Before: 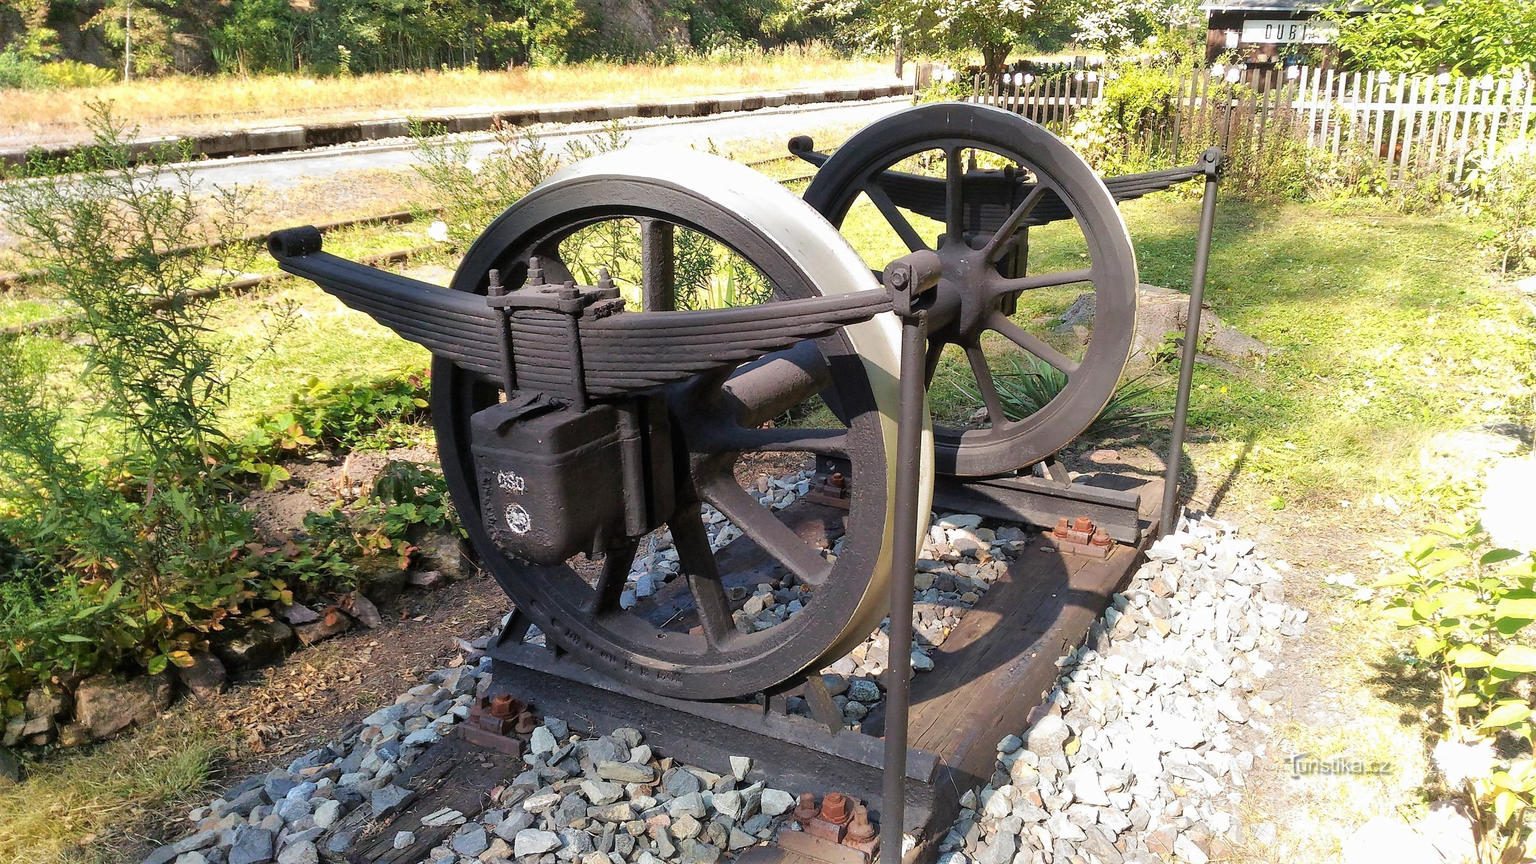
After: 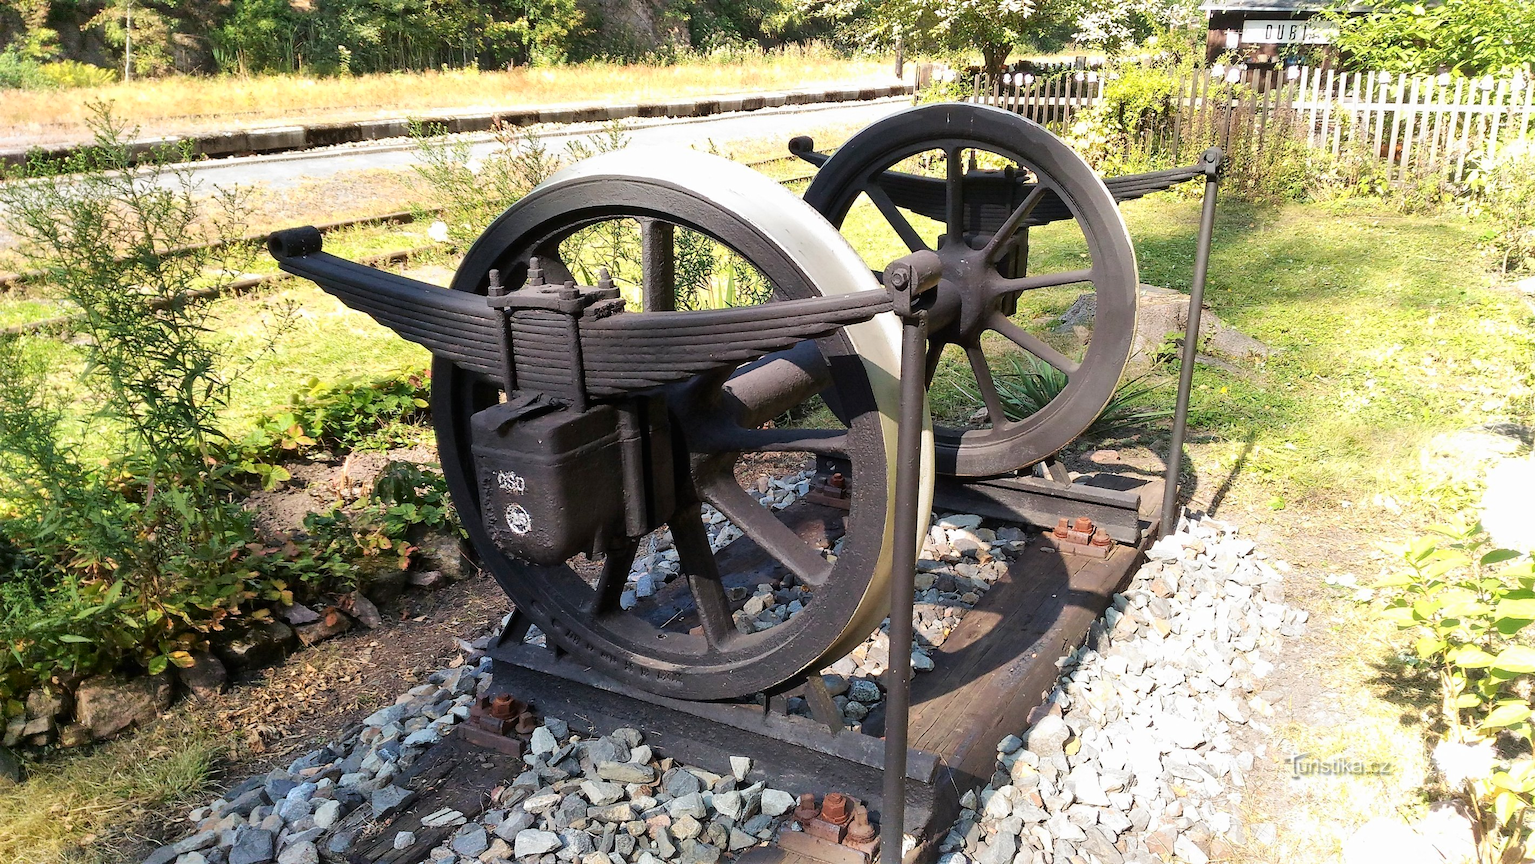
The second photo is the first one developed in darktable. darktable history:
contrast brightness saturation: contrast 0.144
